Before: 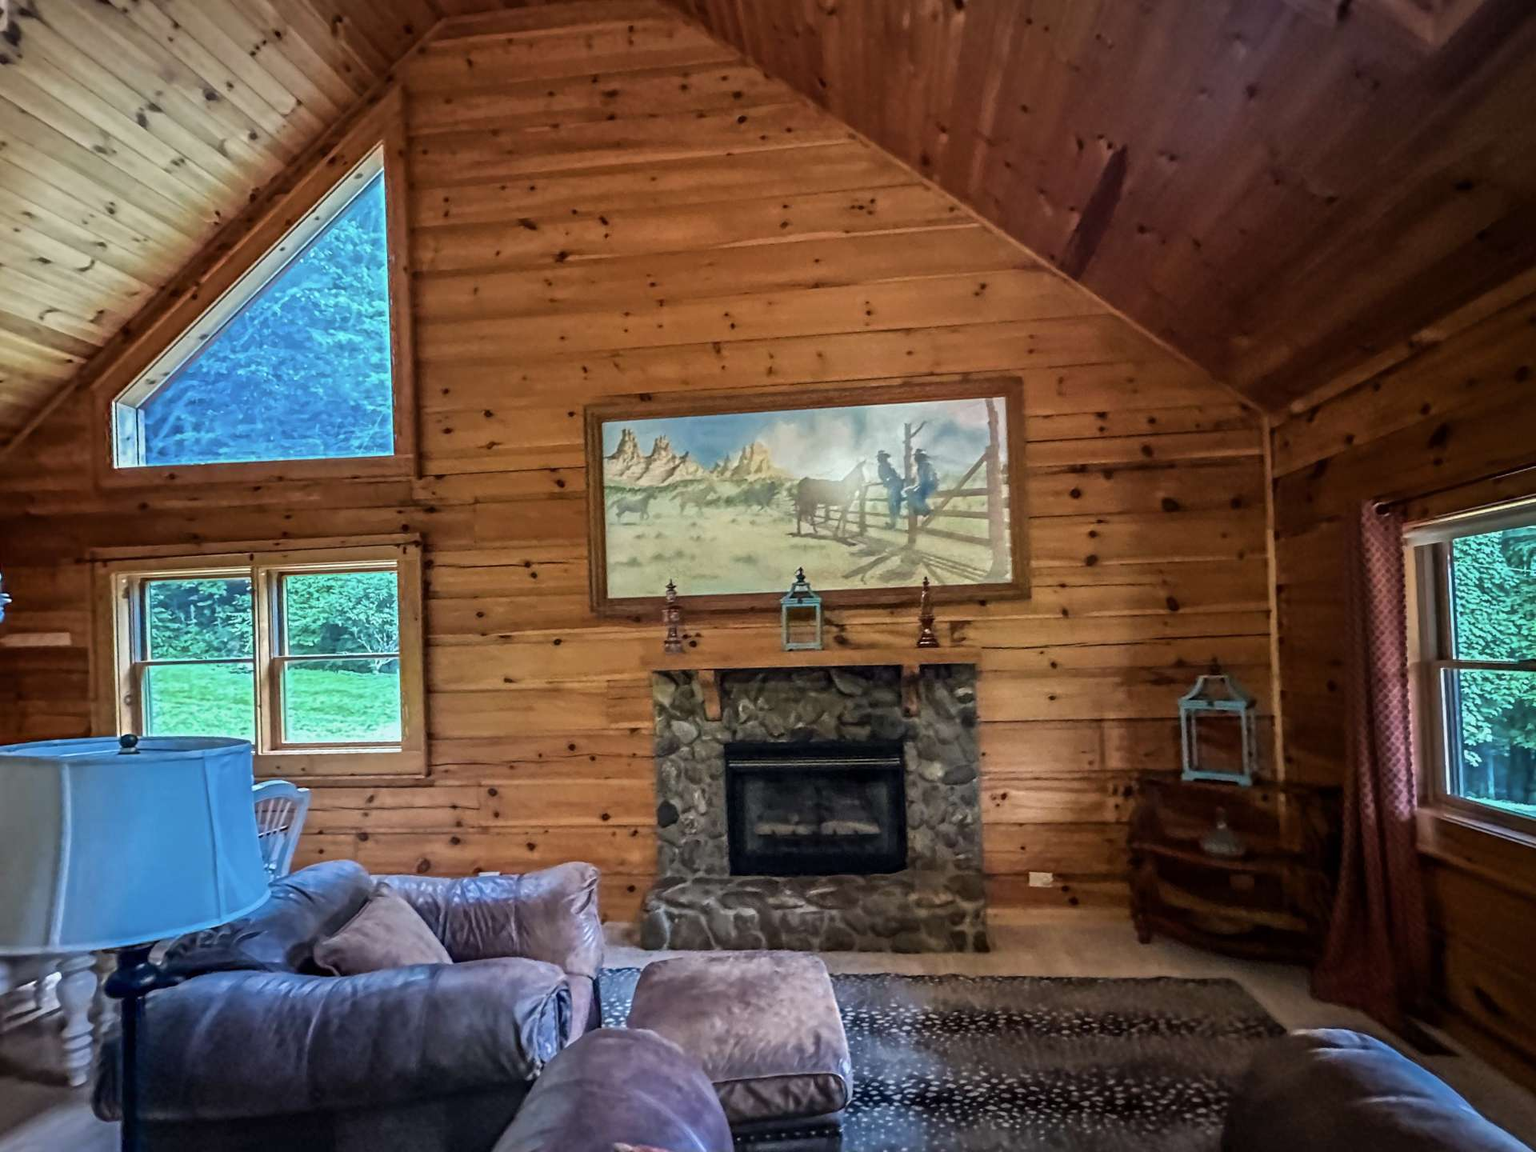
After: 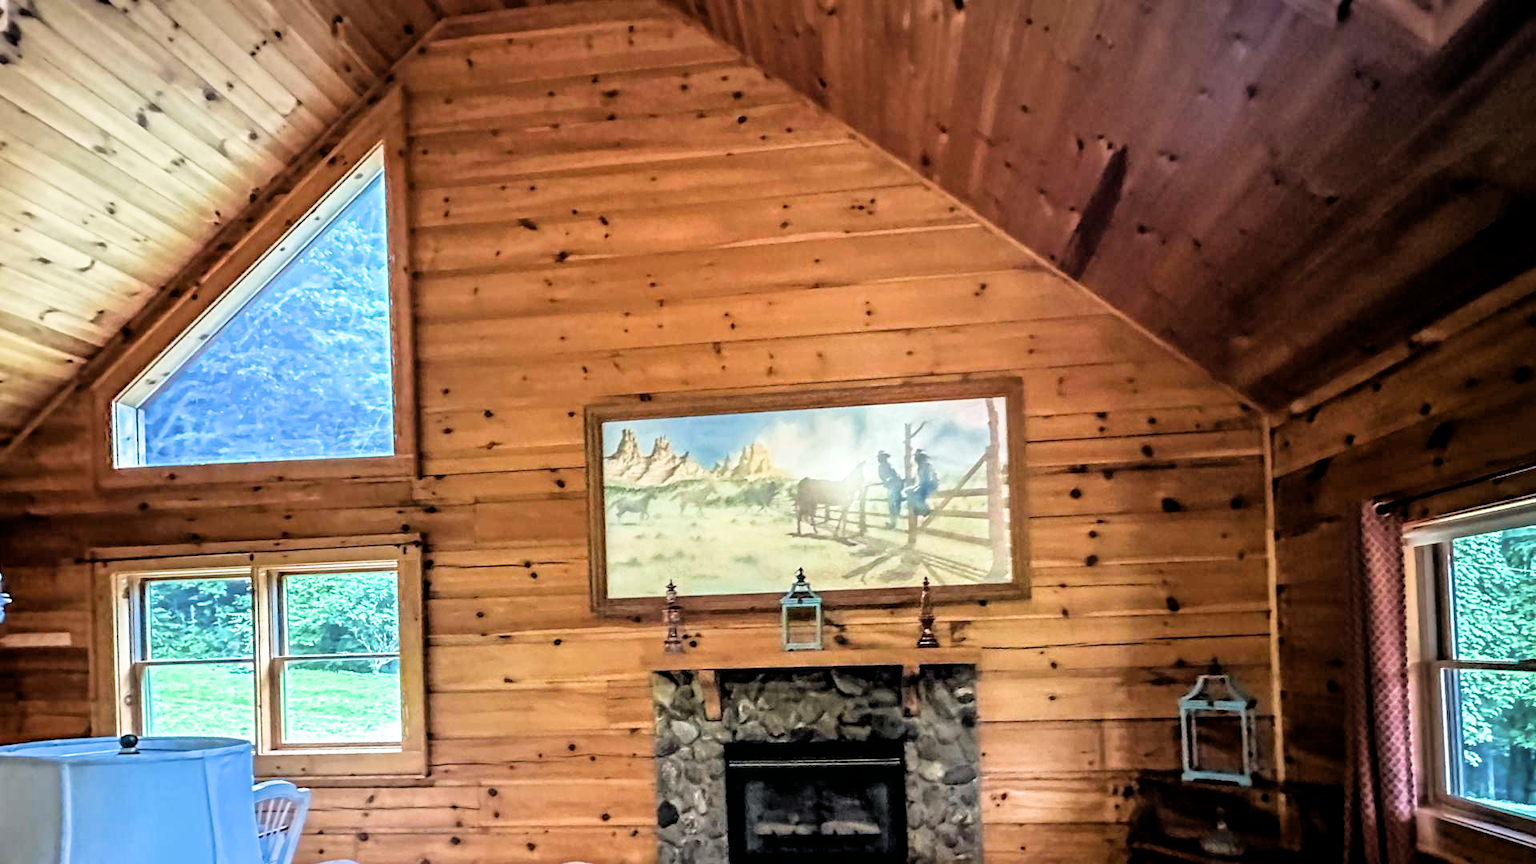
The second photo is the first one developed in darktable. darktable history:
filmic rgb: black relative exposure -3.92 EV, white relative exposure 3.14 EV, hardness 2.87
crop: bottom 24.988%
exposure: exposure 1 EV, compensate highlight preservation false
